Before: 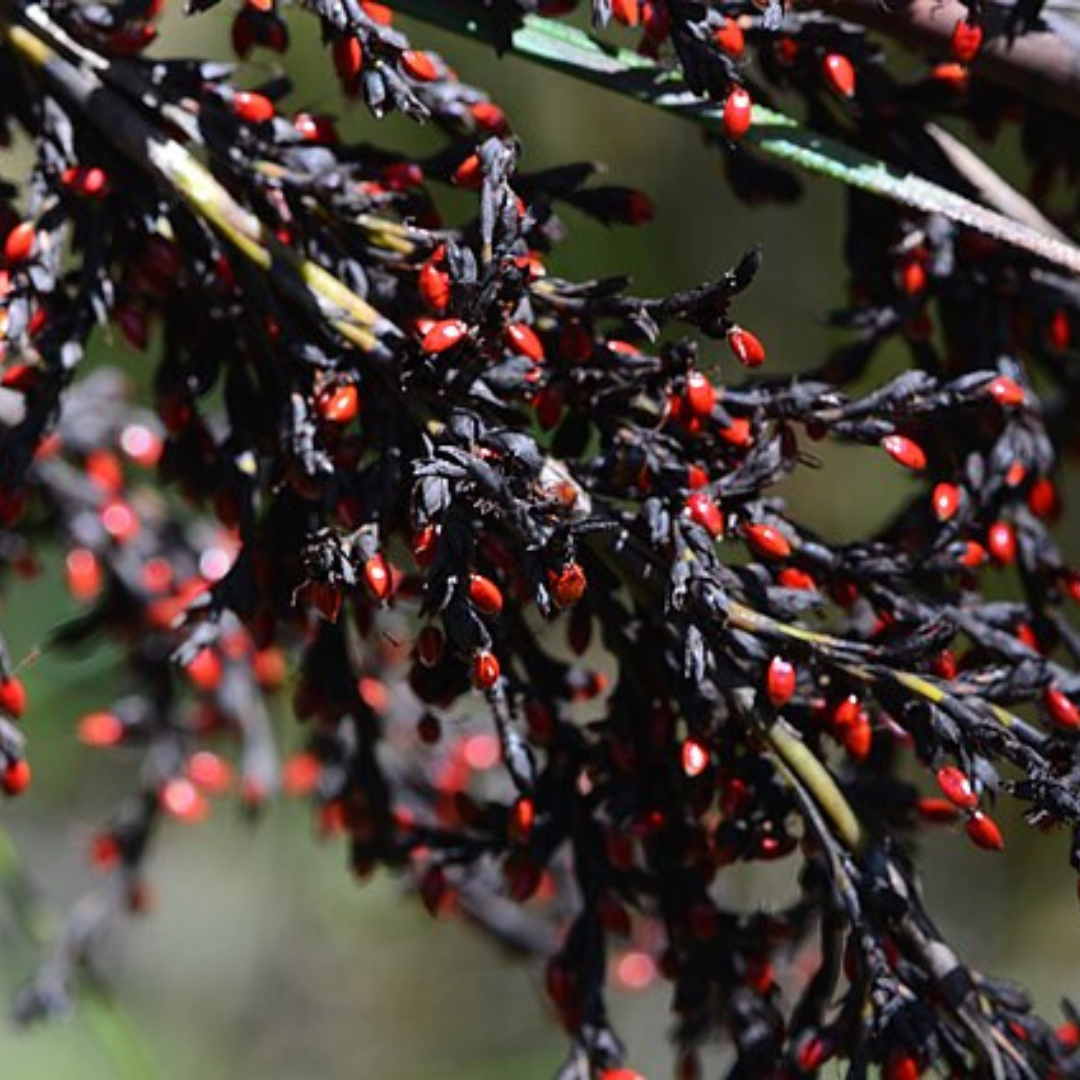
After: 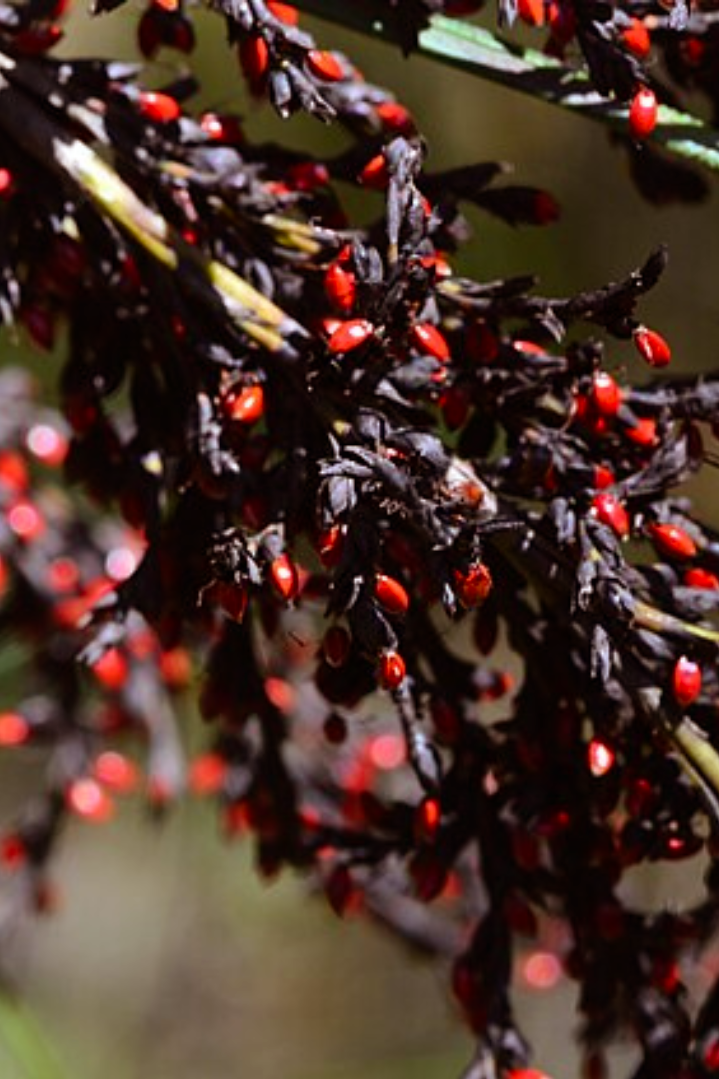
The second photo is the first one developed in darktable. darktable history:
crop and rotate: left 8.786%, right 24.548%
rgb levels: mode RGB, independent channels, levels [[0, 0.5, 1], [0, 0.521, 1], [0, 0.536, 1]]
